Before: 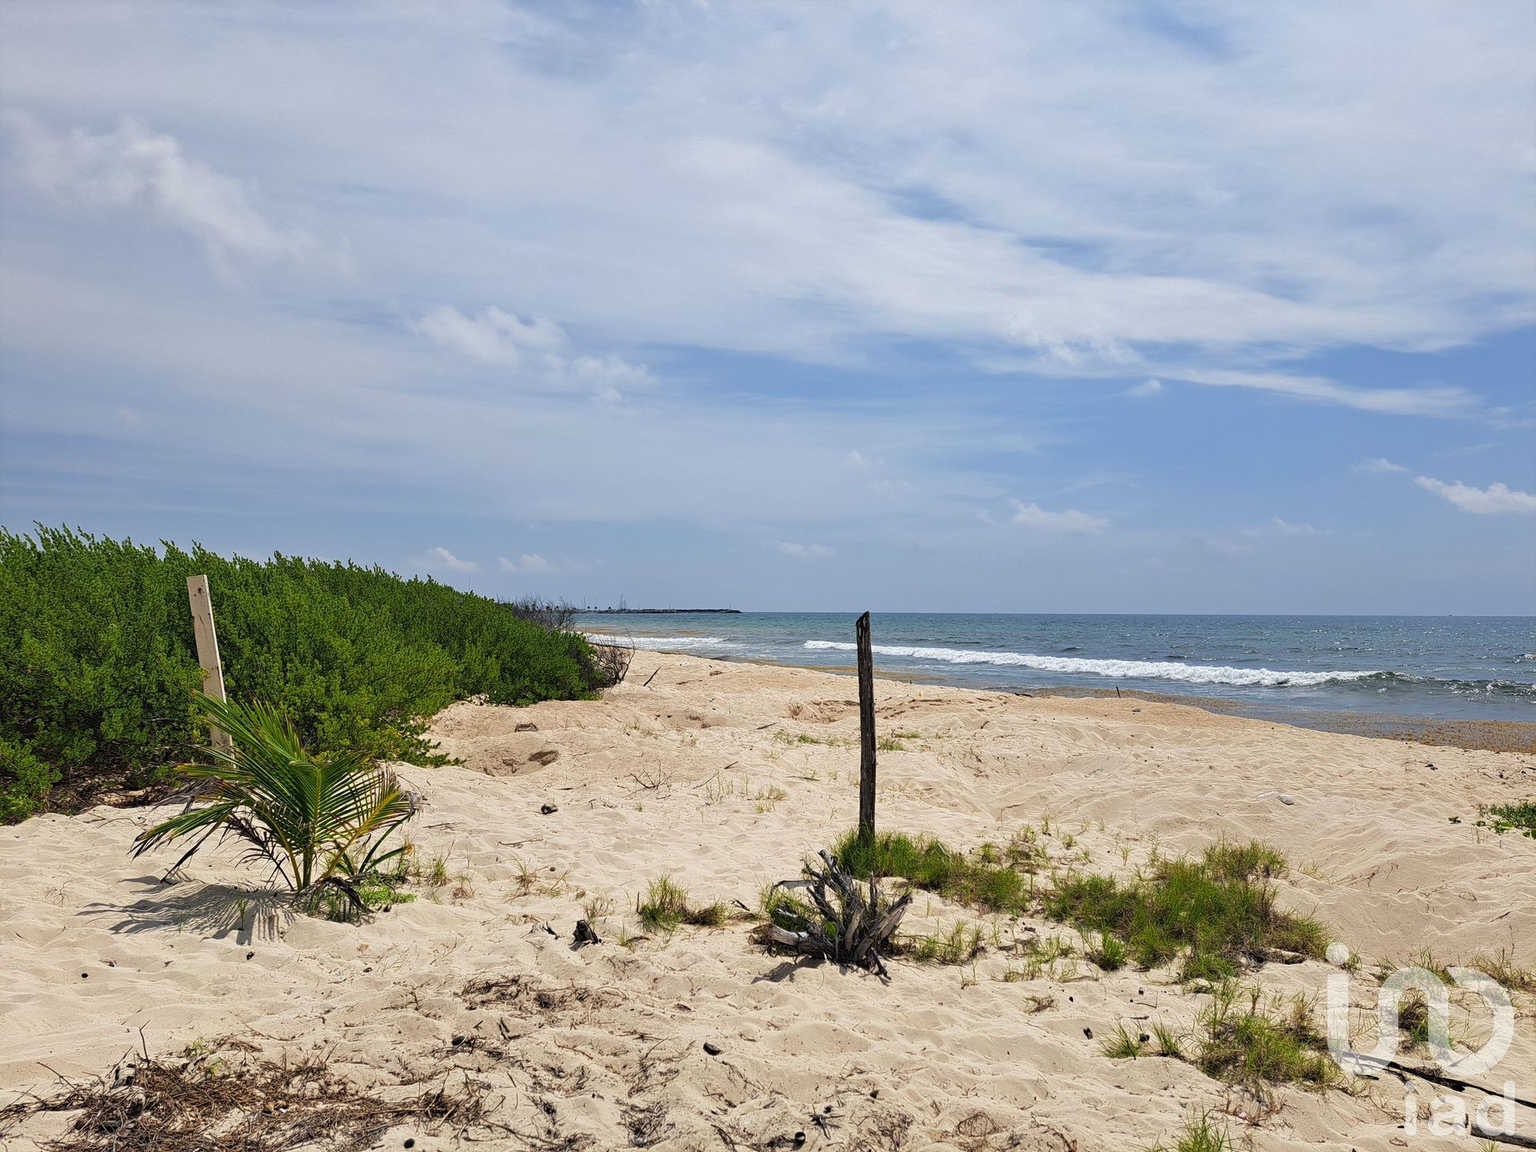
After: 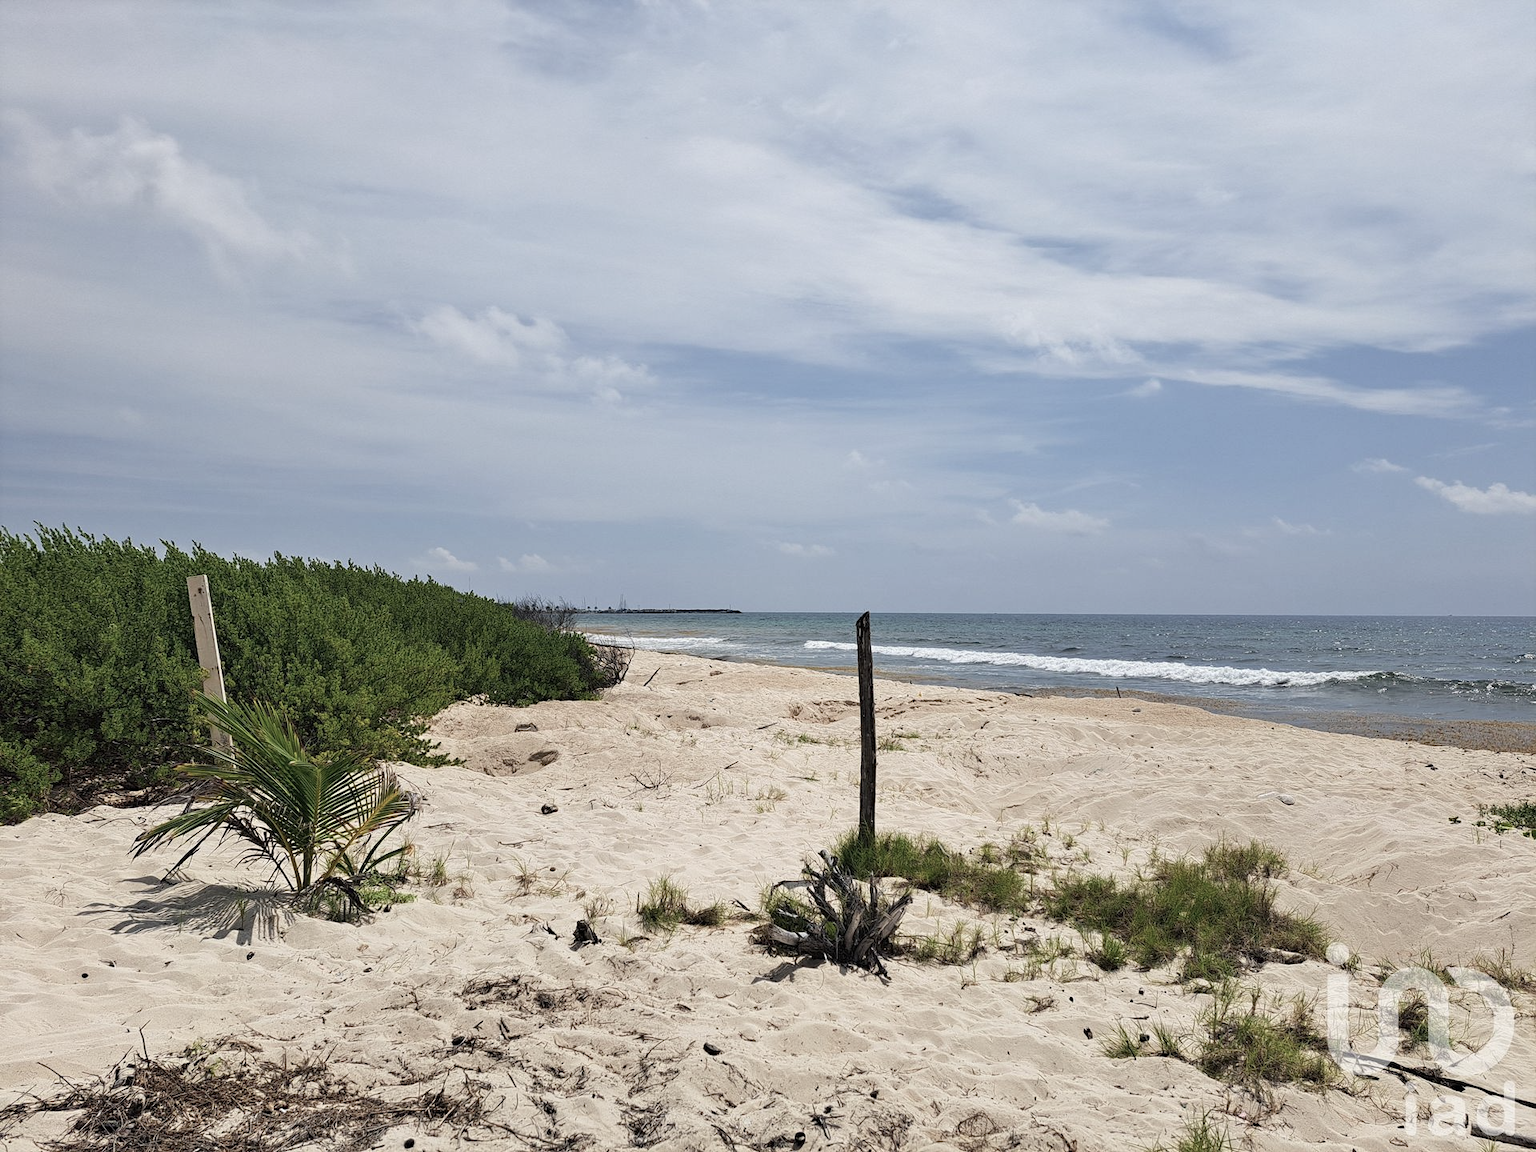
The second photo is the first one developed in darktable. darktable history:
contrast brightness saturation: contrast 0.096, saturation -0.353
